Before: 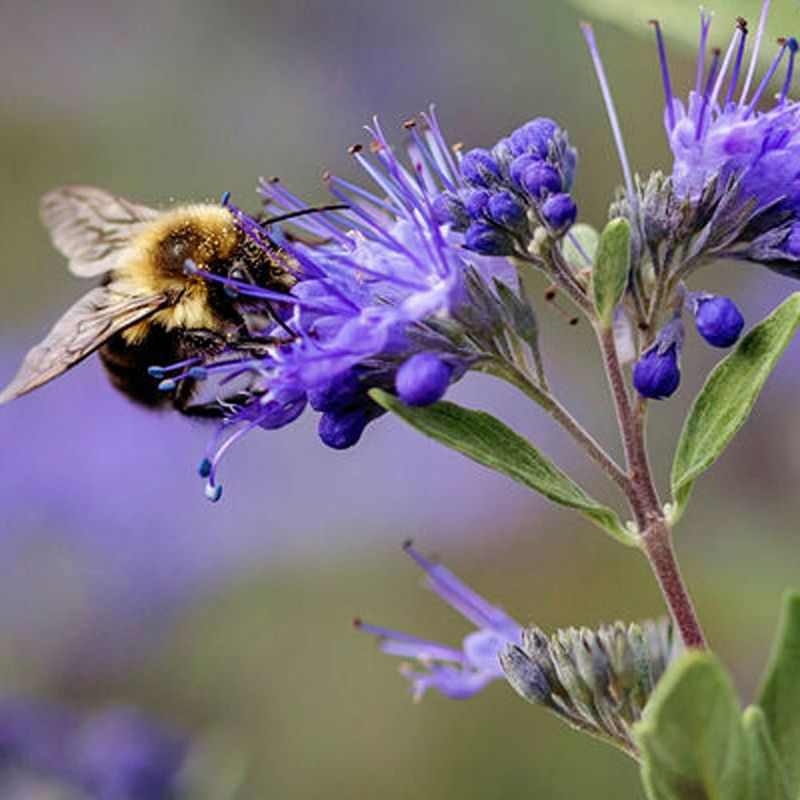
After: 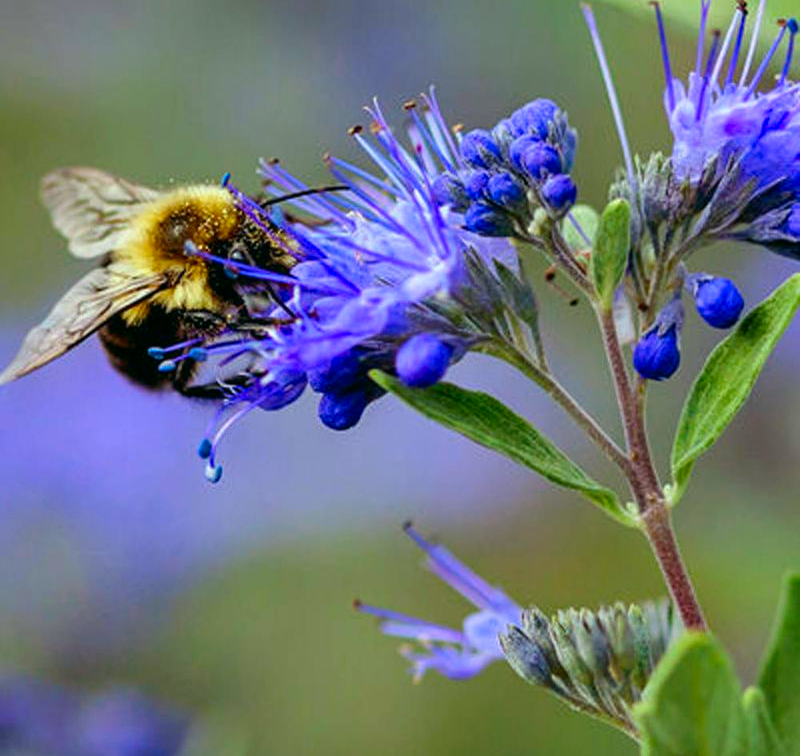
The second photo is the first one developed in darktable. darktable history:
color correction: highlights a* -7.33, highlights b* 1.26, shadows a* -3.55, saturation 1.4
crop and rotate: top 2.479%, bottom 3.018%
